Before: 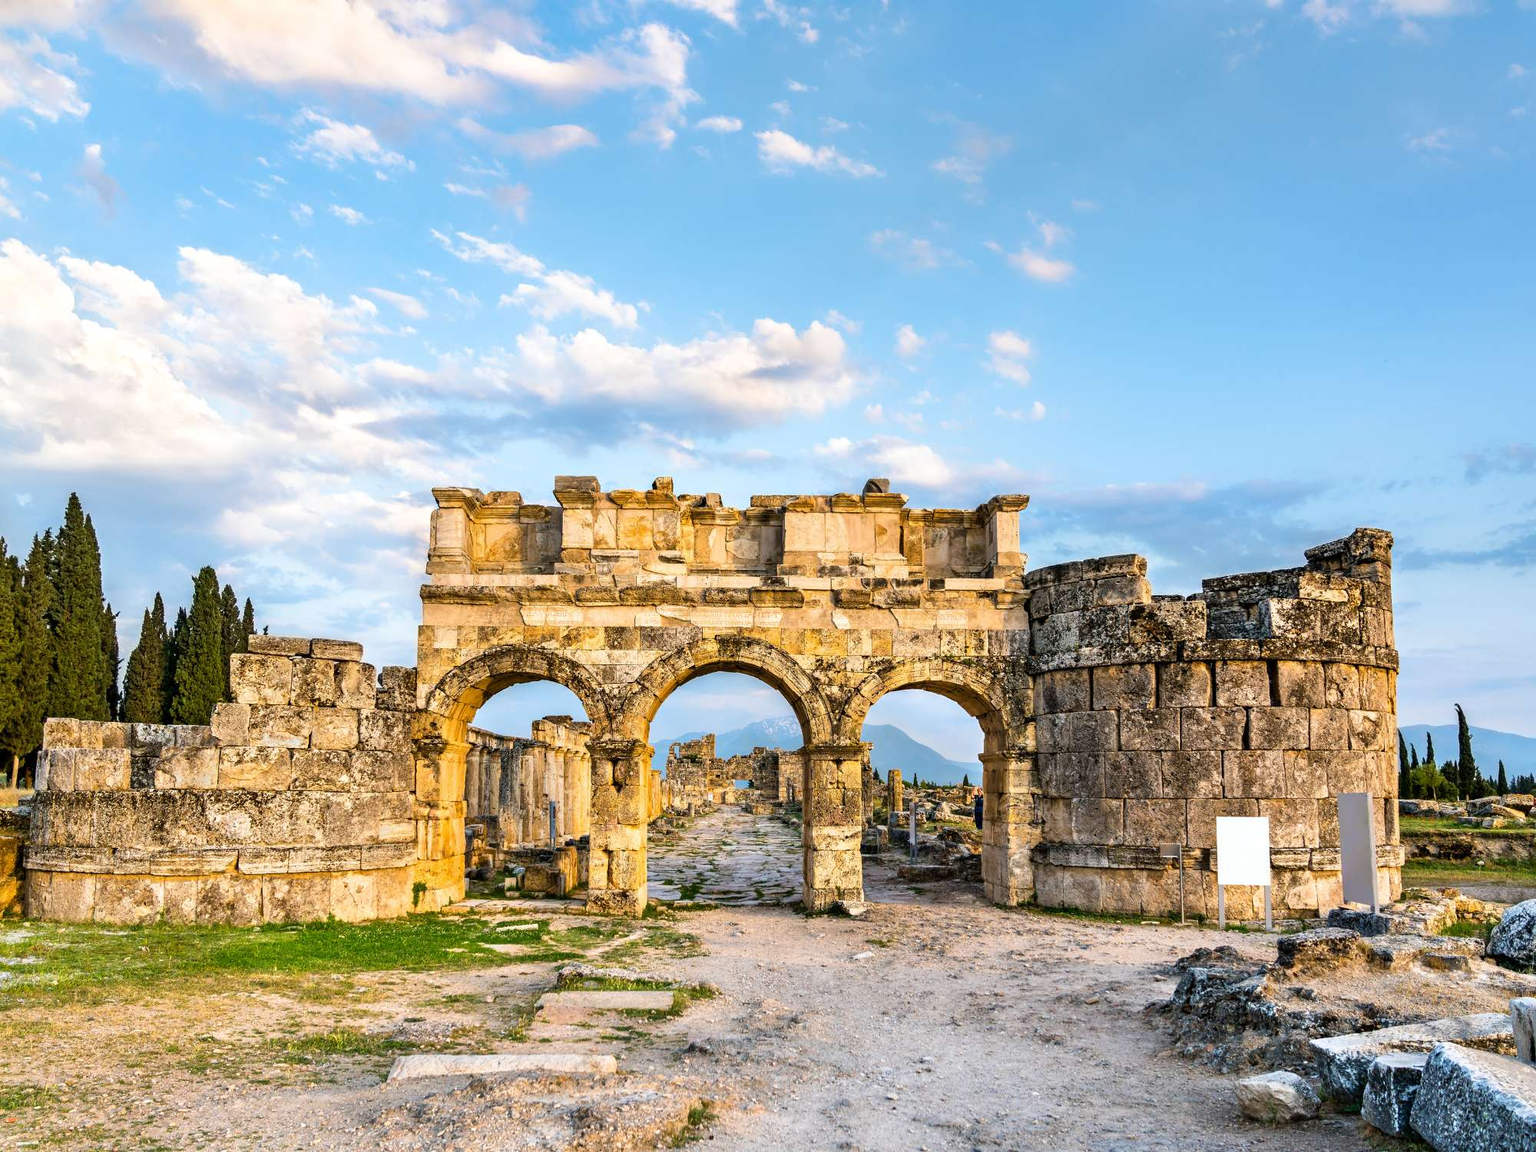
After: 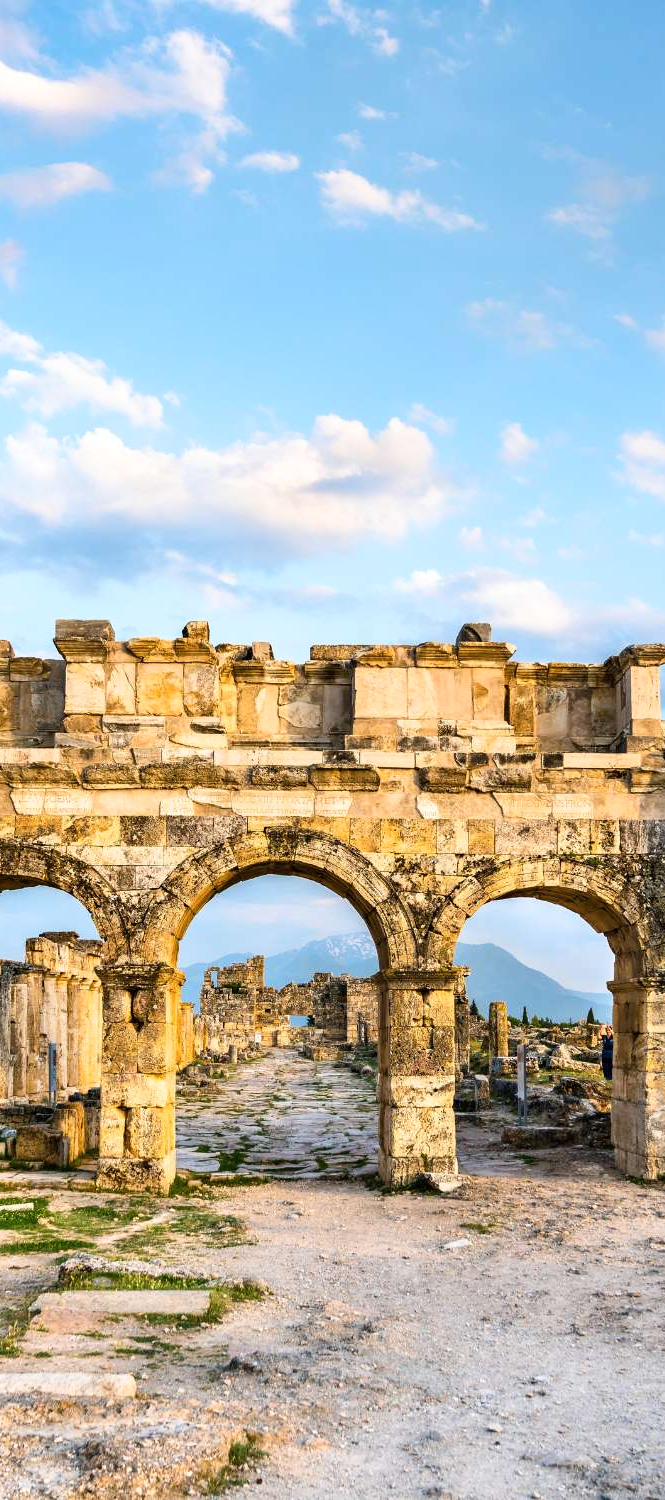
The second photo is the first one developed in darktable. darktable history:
crop: left 33.36%, right 33.36%
shadows and highlights: shadows 0, highlights 40
